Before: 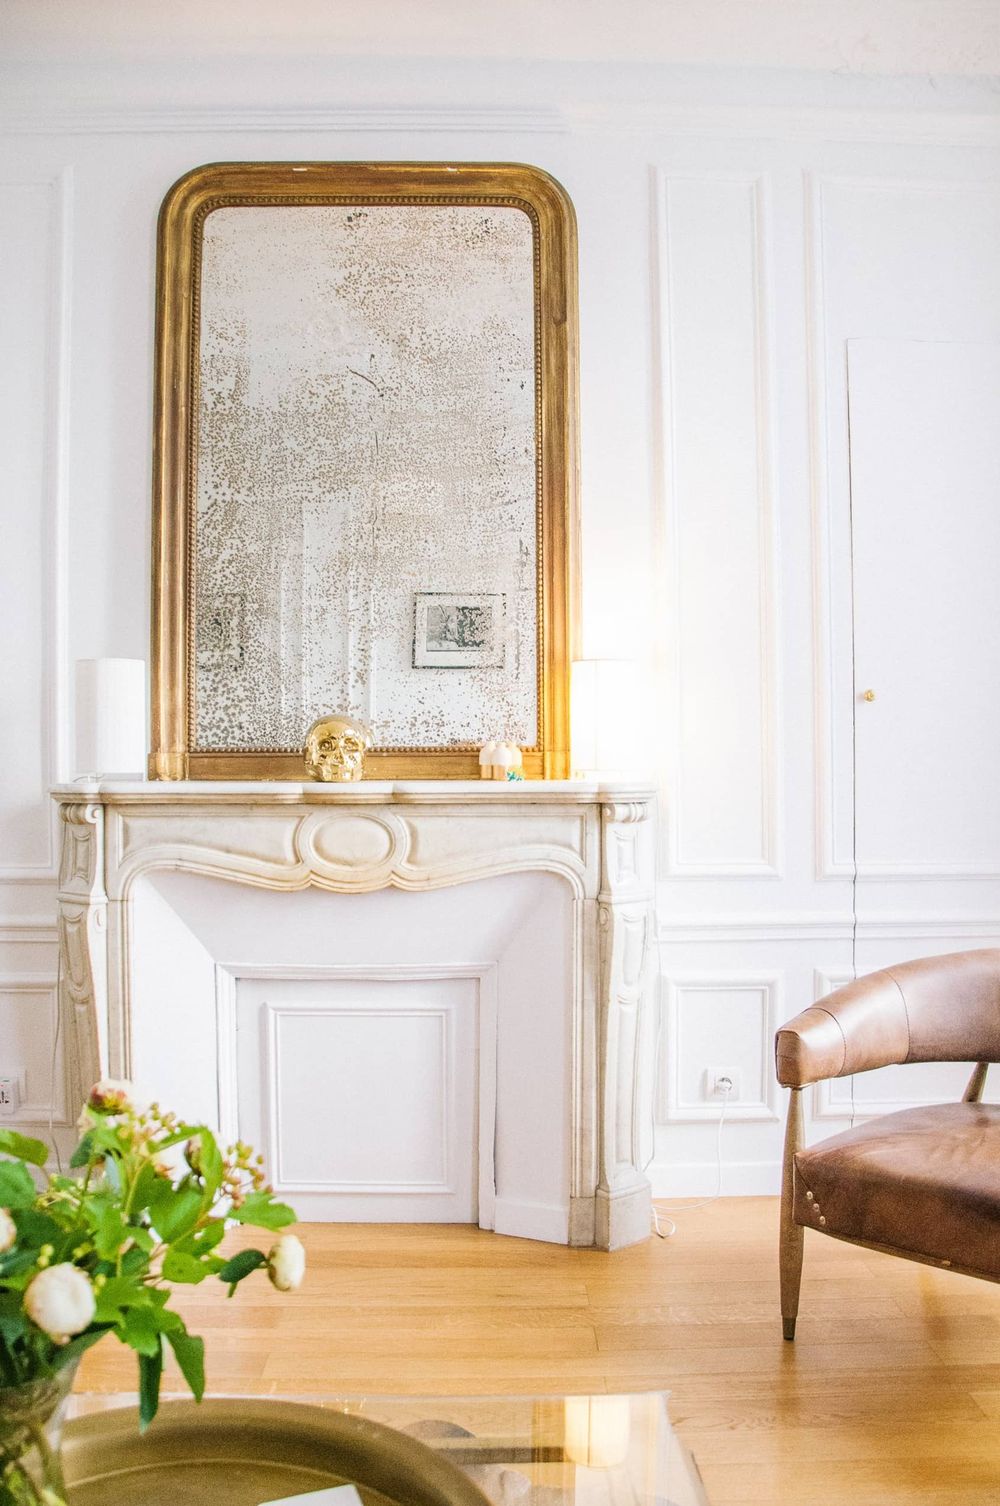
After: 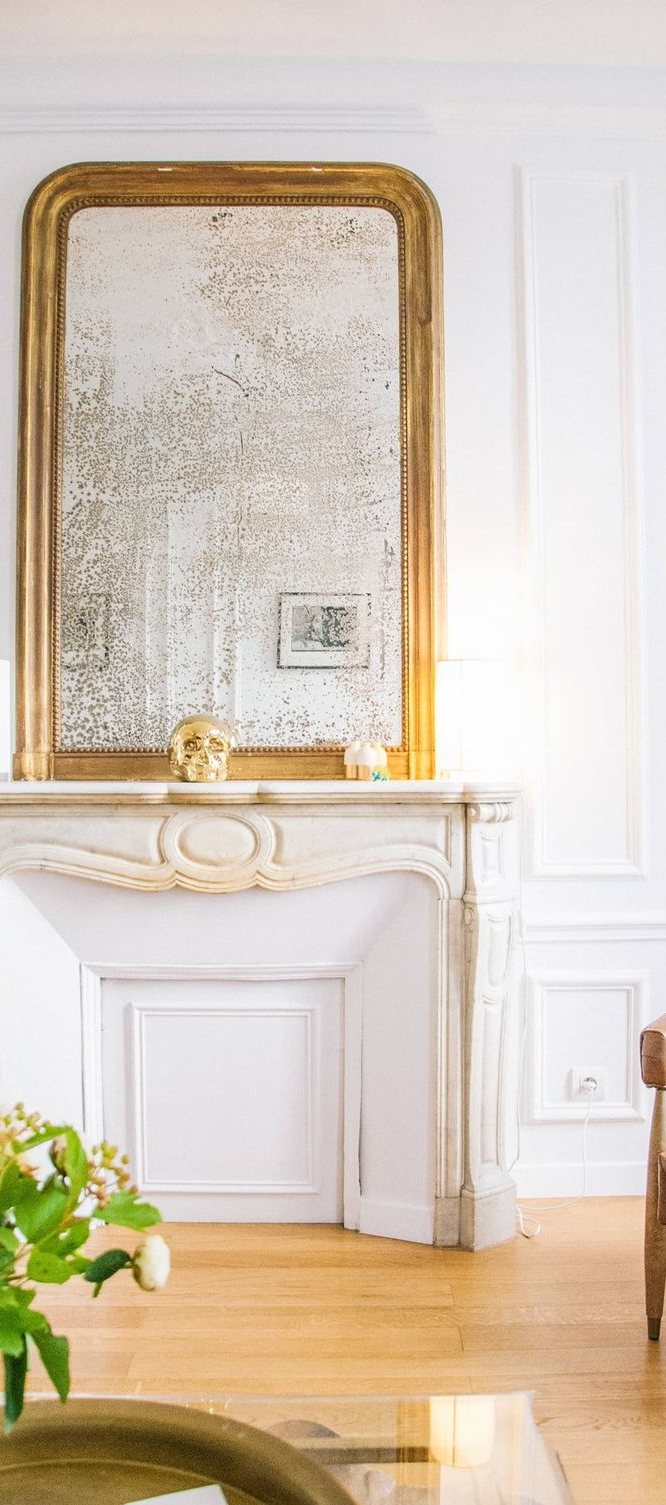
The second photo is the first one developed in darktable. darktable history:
crop and rotate: left 13.537%, right 19.796%
